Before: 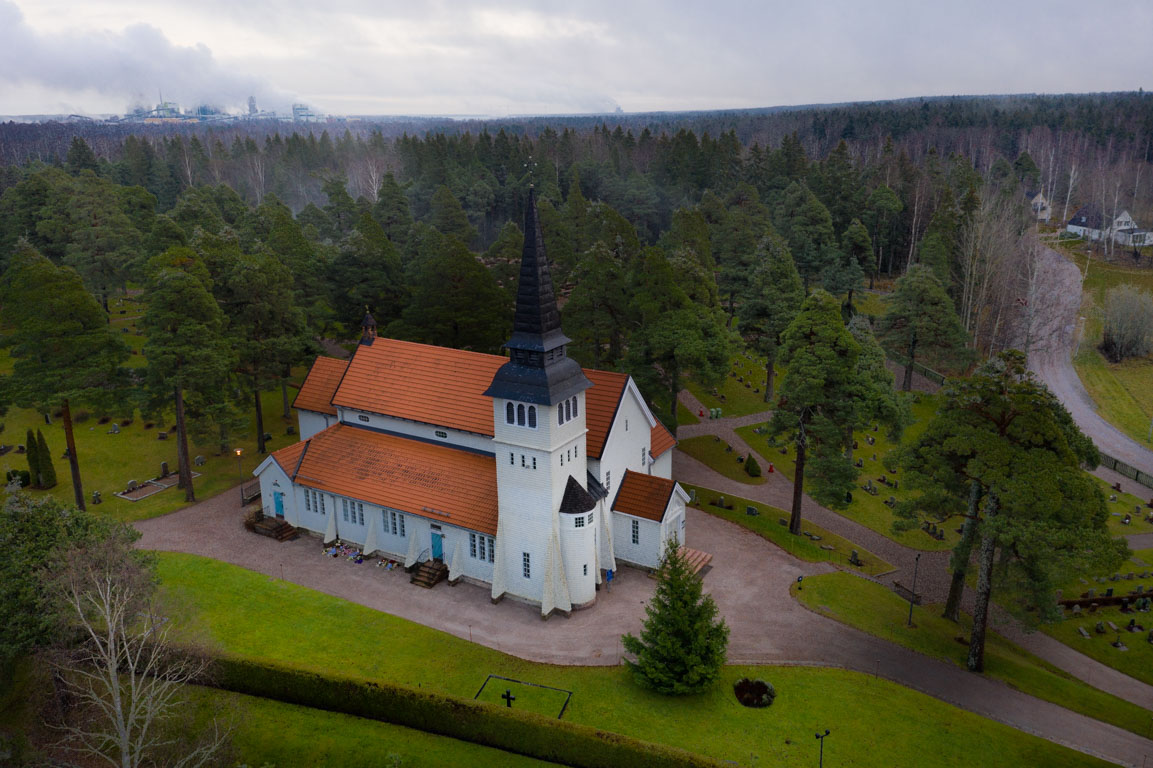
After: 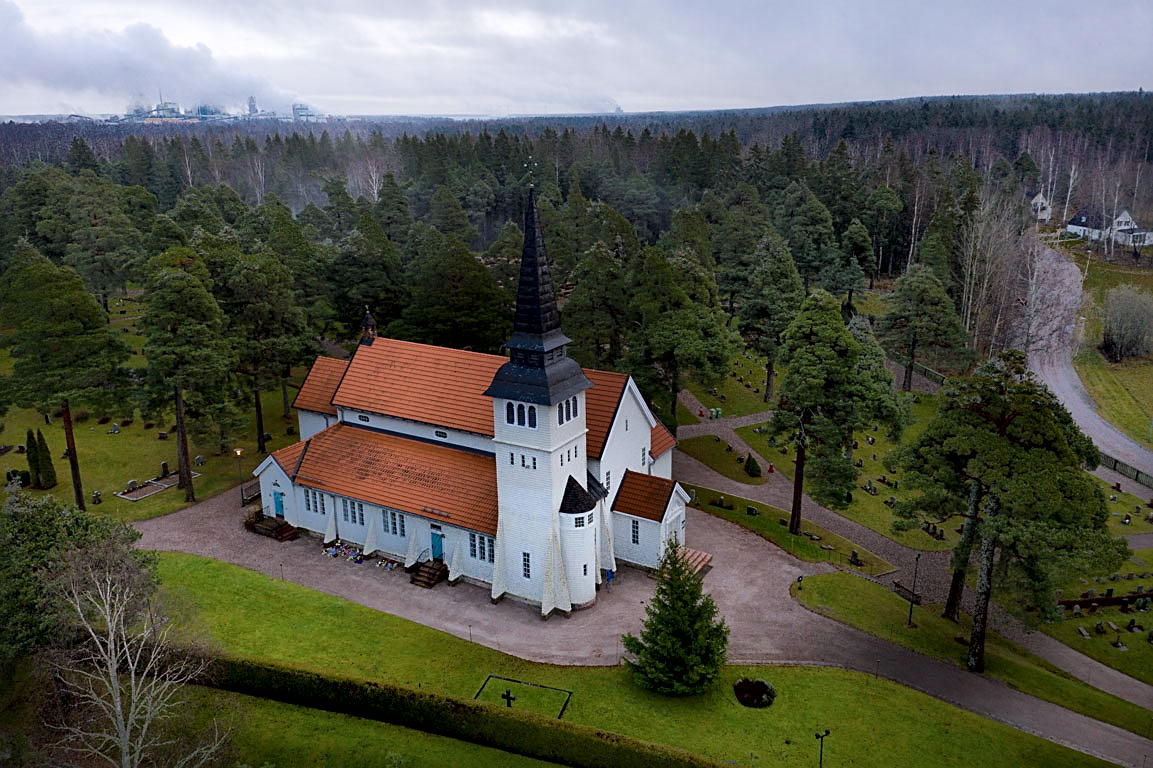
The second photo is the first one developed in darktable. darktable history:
sharpen: on, module defaults
color correction: highlights a* -0.137, highlights b* -5.91, shadows a* -0.137, shadows b* -0.137
local contrast: mode bilateral grid, contrast 25, coarseness 60, detail 151%, midtone range 0.2
